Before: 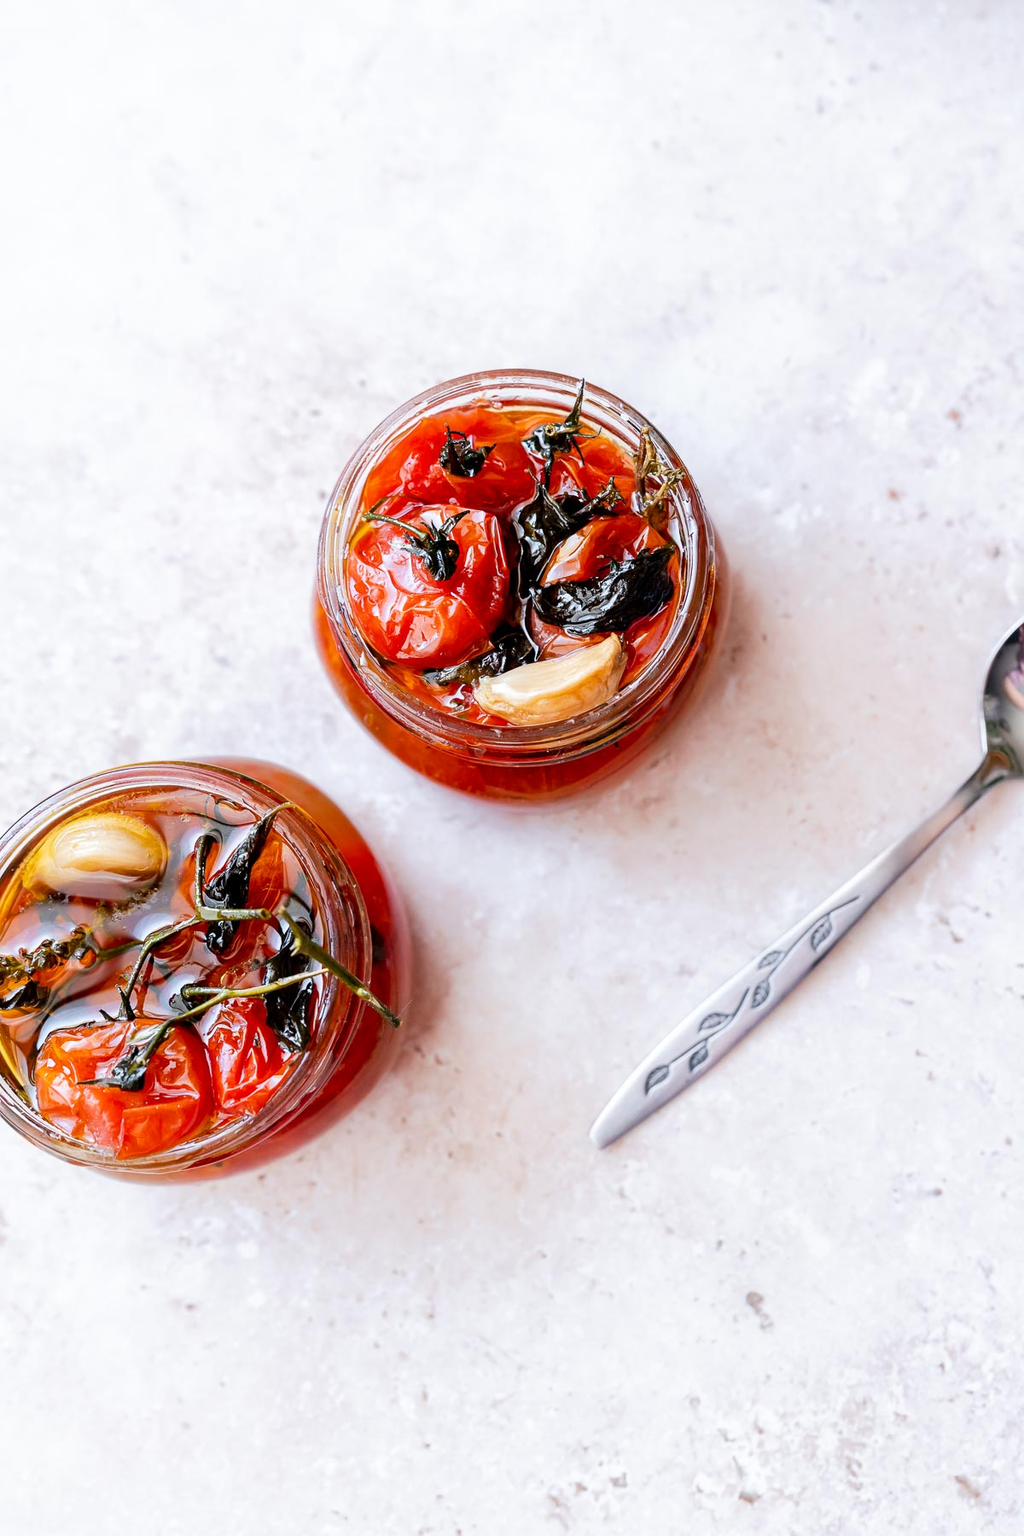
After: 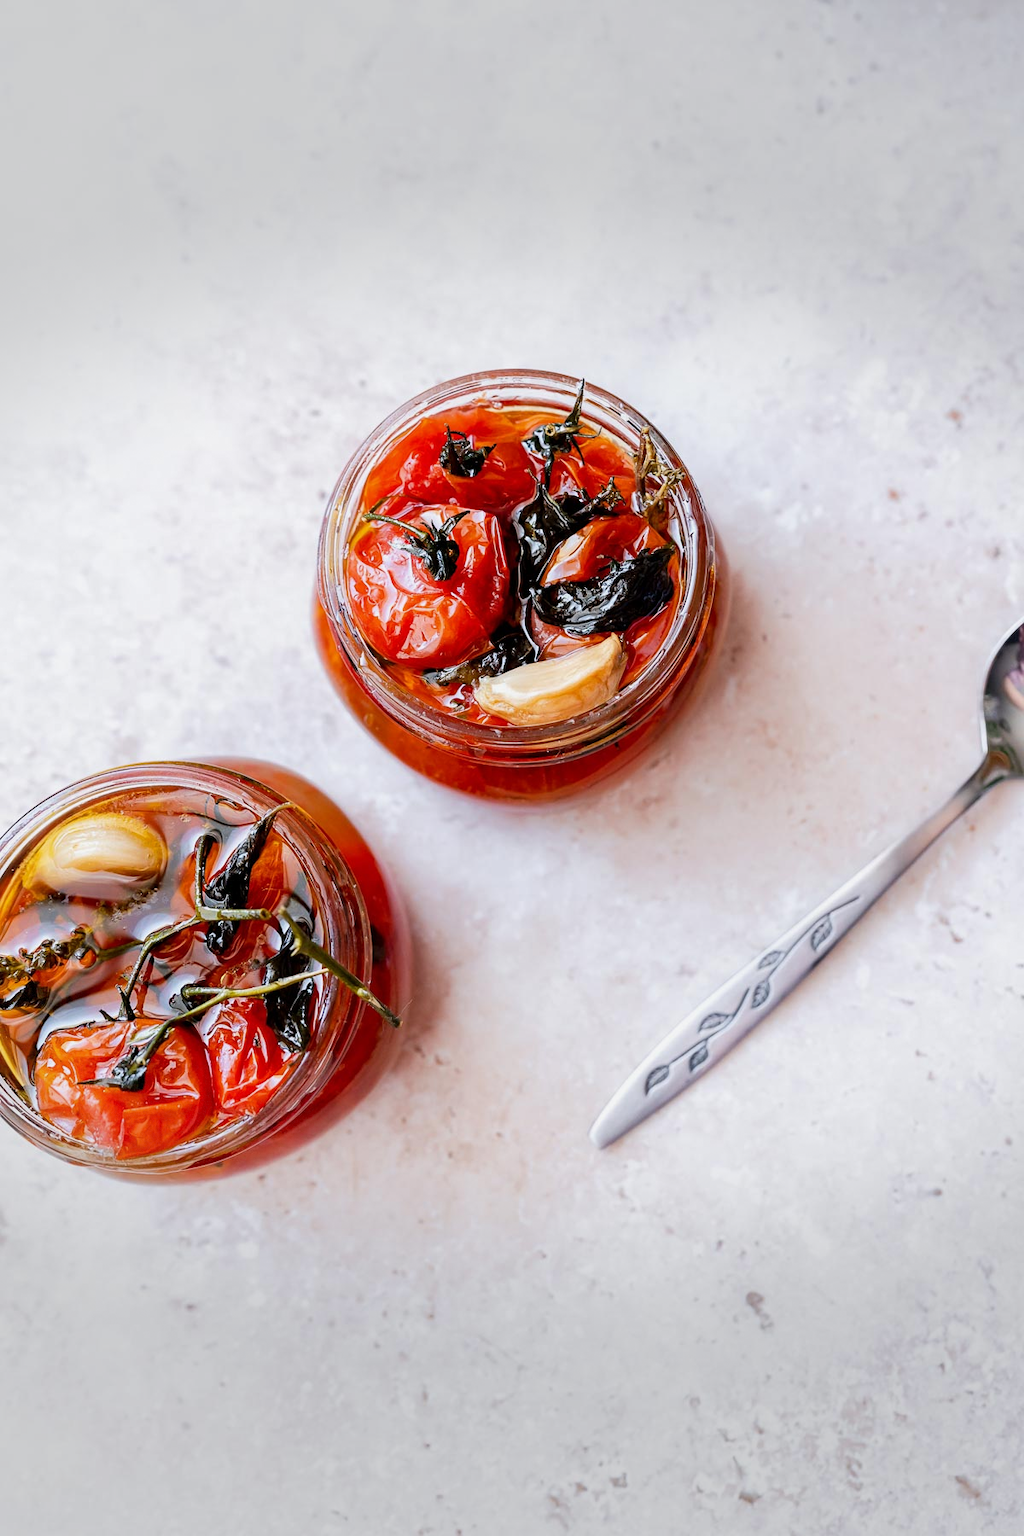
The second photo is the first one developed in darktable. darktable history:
vignetting: fall-off start 71.07%, brightness -0.304, saturation -0.055, width/height ratio 1.334, dithering 8-bit output
exposure: exposure -0.142 EV, compensate highlight preservation false
